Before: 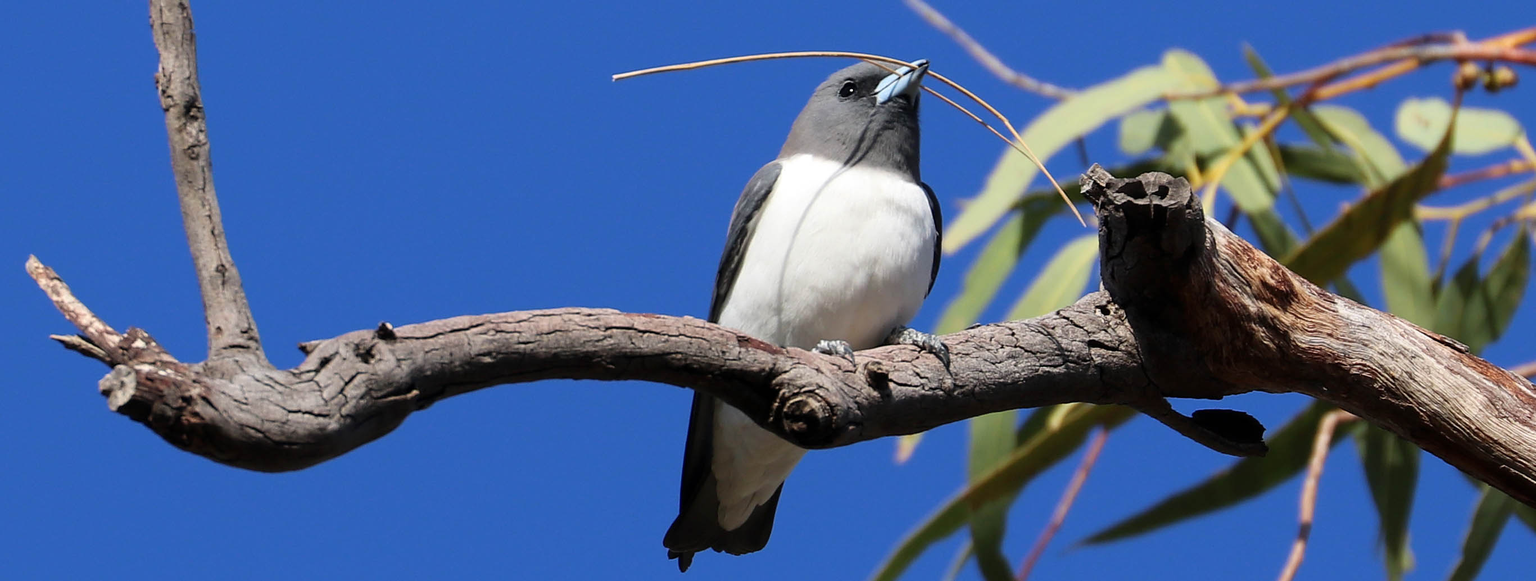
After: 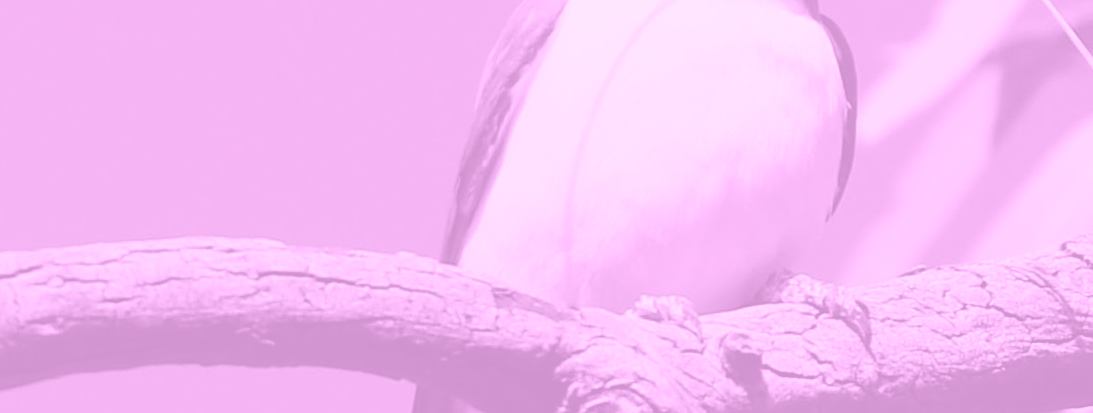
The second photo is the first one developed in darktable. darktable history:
crop: left 30%, top 30%, right 30%, bottom 30%
colorize: hue 331.2°, saturation 75%, source mix 30.28%, lightness 70.52%, version 1
